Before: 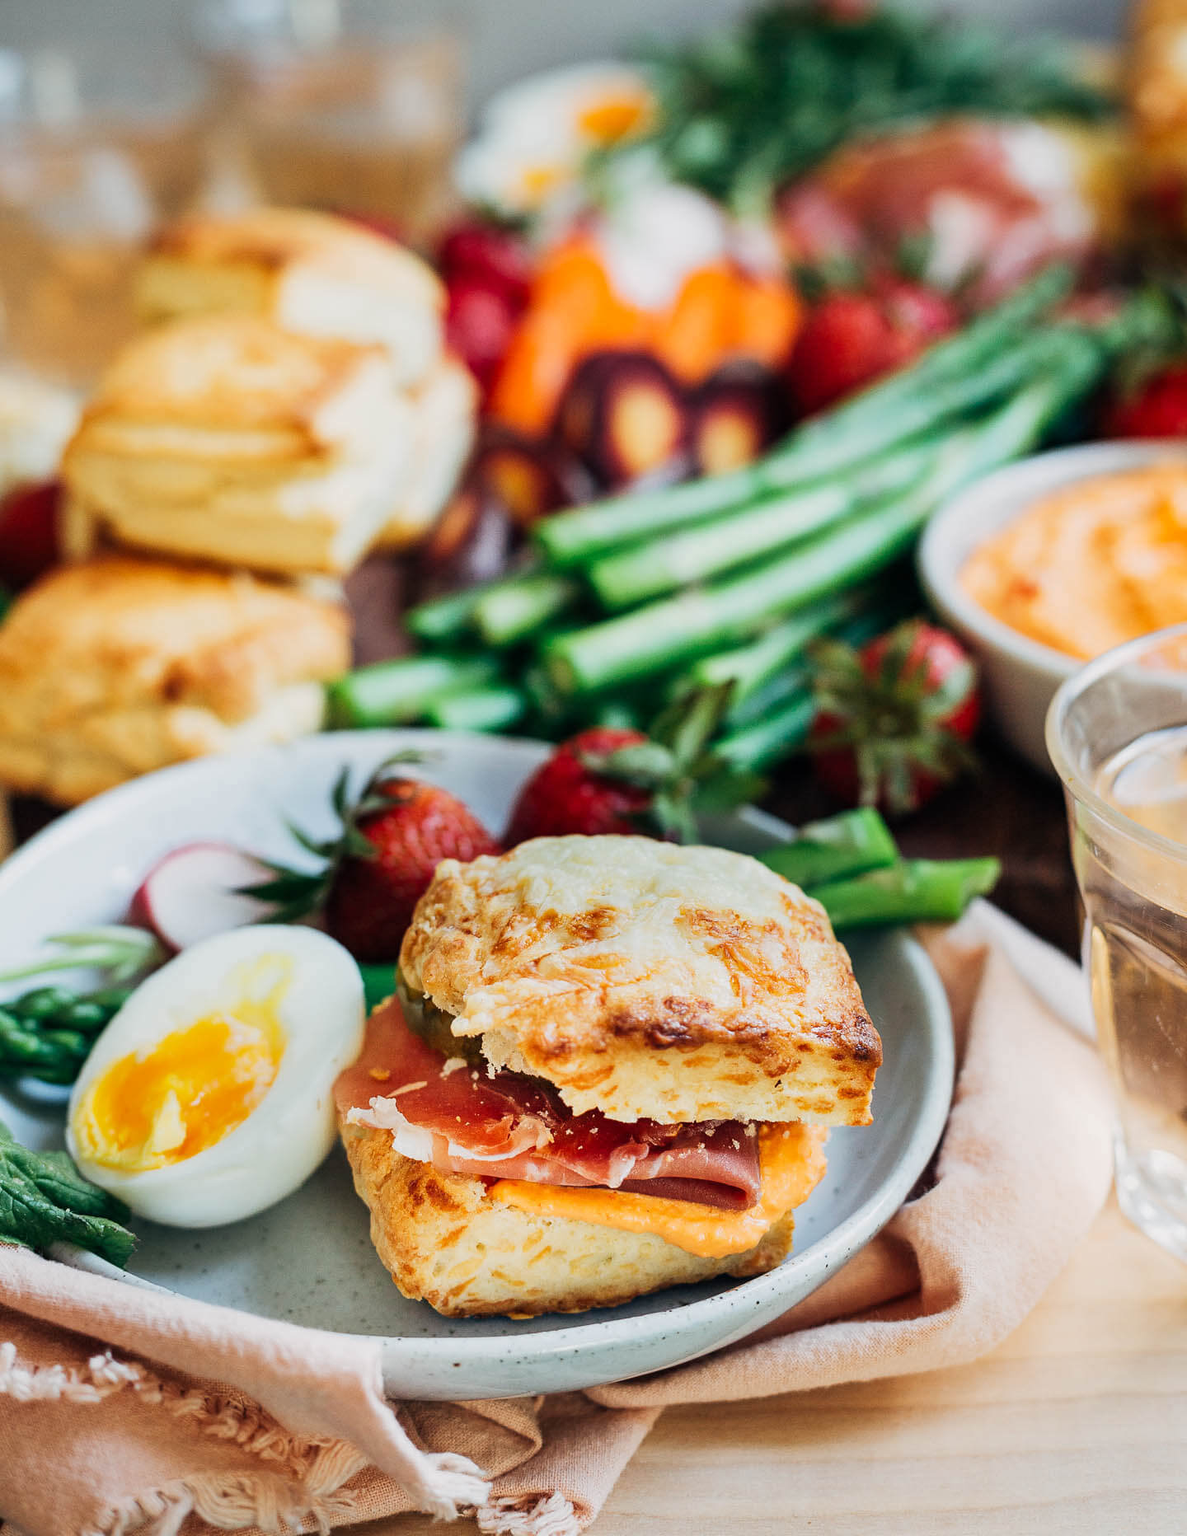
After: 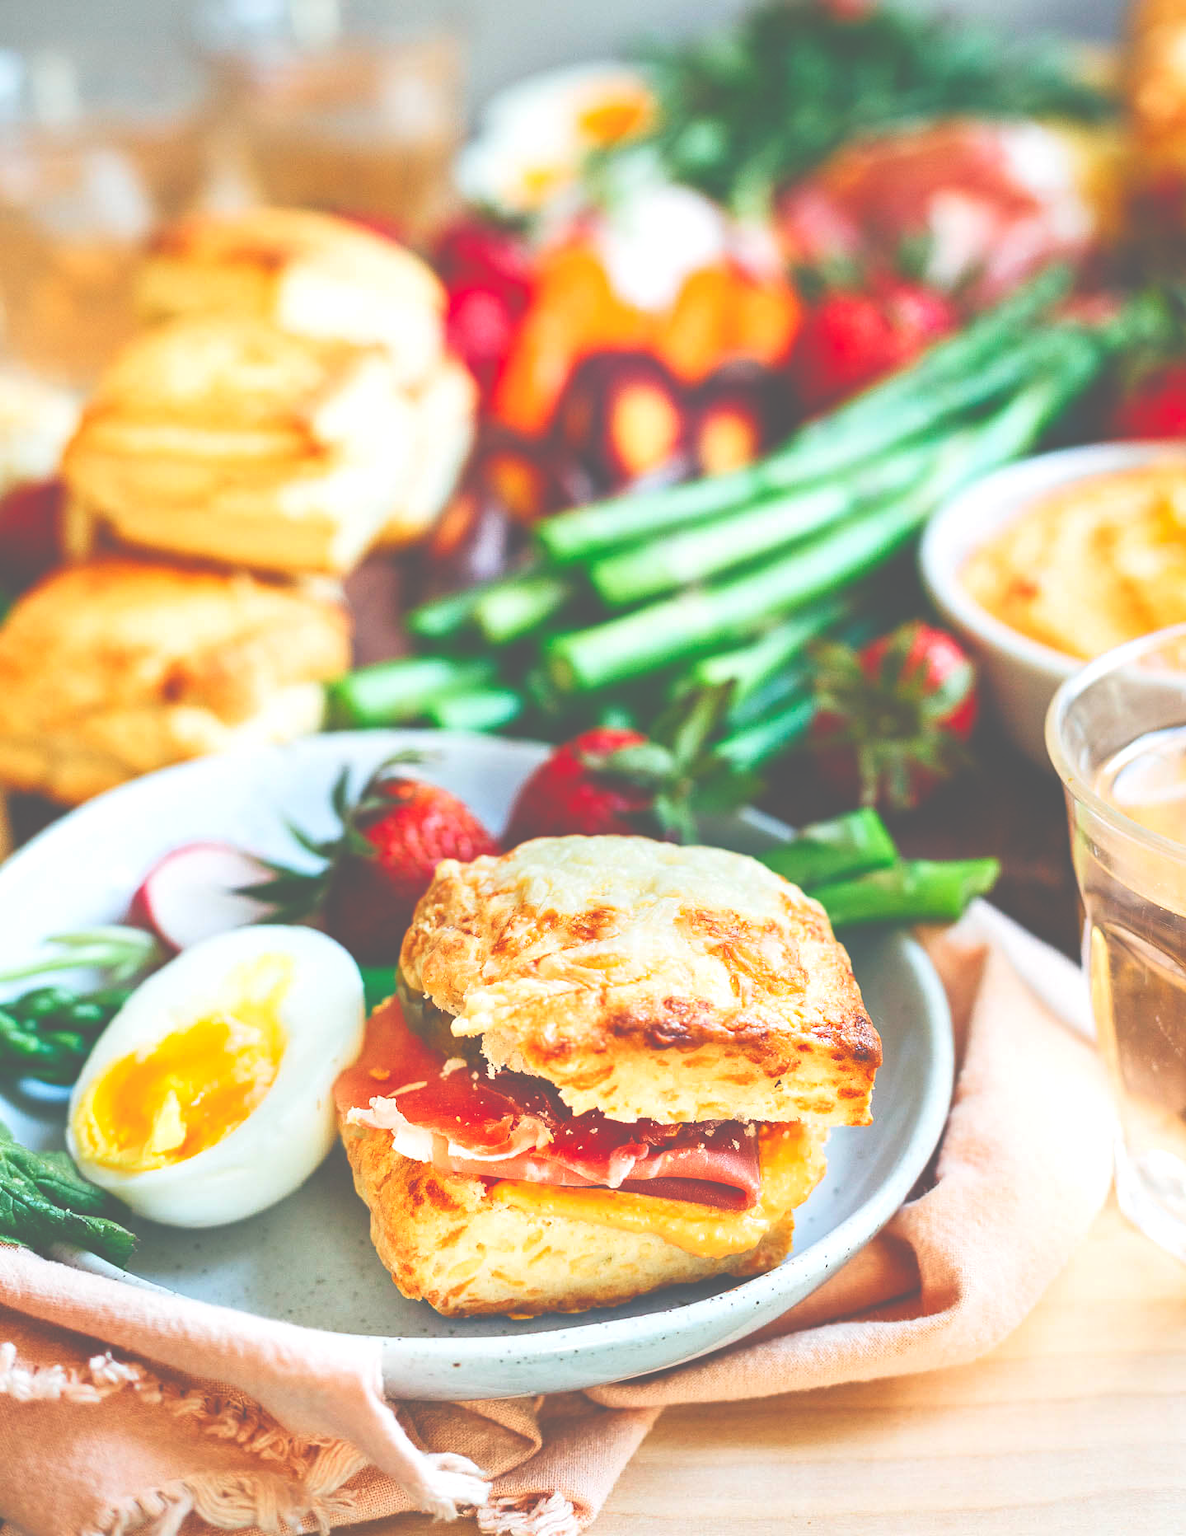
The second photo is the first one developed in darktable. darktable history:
exposure: black level correction -0.07, exposure 0.5 EV, compensate highlight preservation false
color balance rgb: perceptual saturation grading › global saturation 46.254%, perceptual saturation grading › highlights -49.027%, perceptual saturation grading › shadows 29.583%, global vibrance 20%
contrast brightness saturation: contrast 0.077, saturation 0.2
